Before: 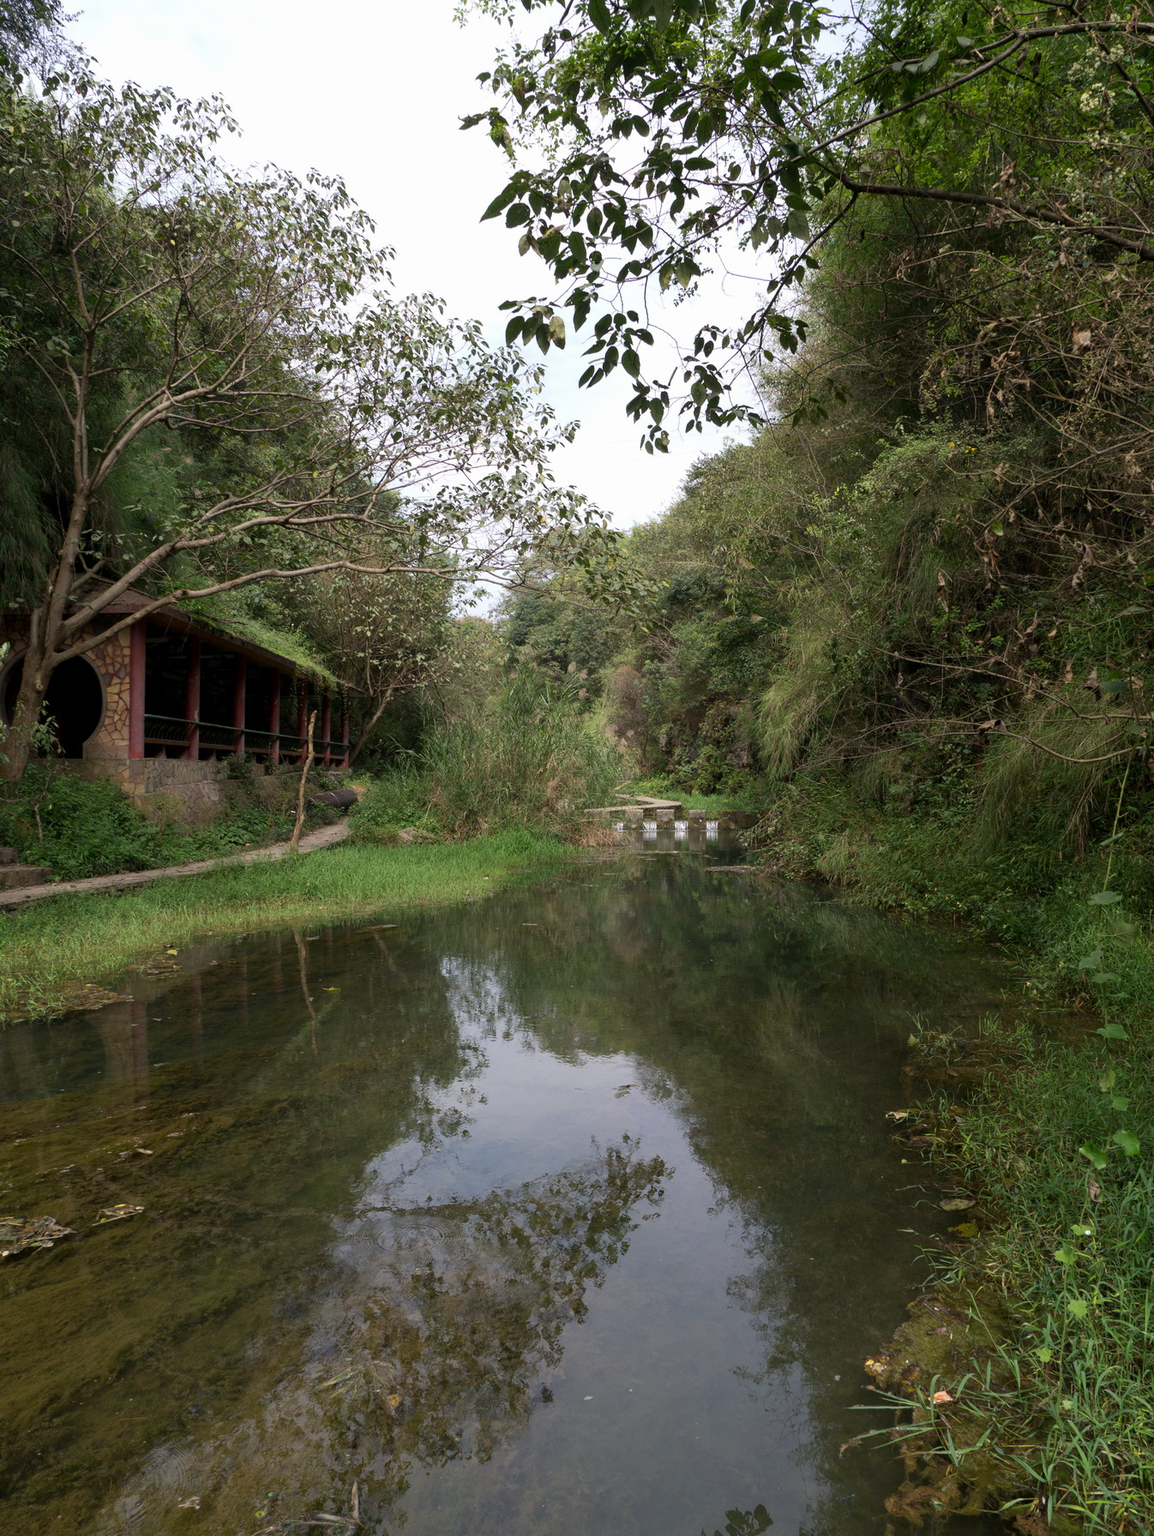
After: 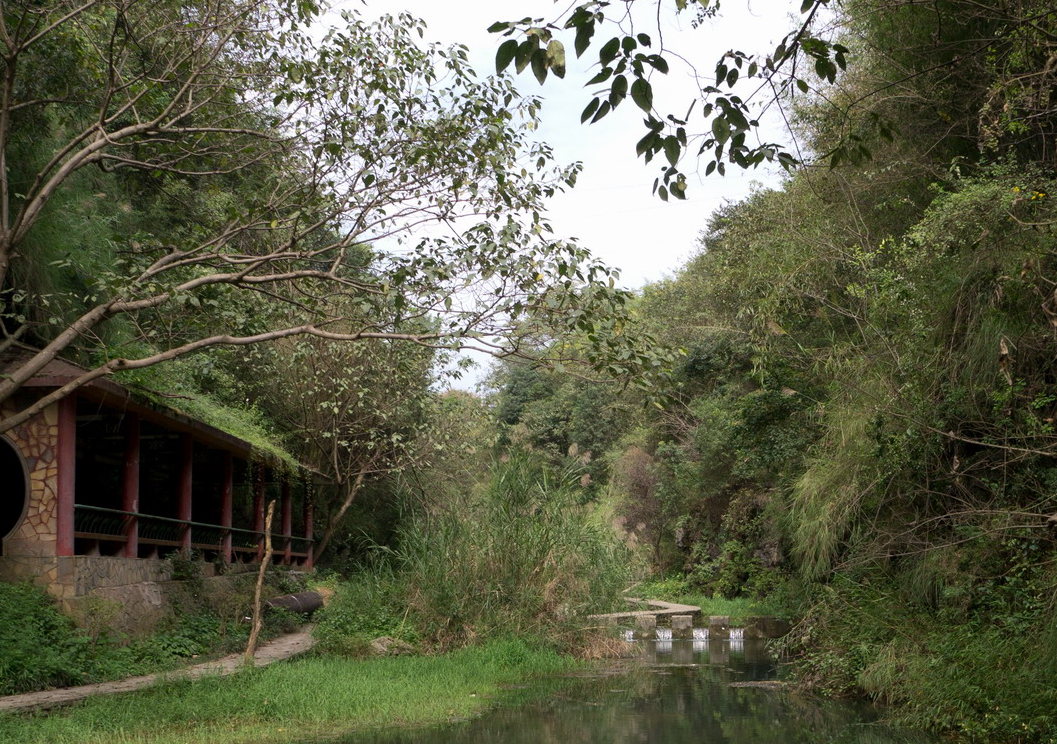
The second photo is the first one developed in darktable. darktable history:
crop: left 7.036%, top 18.398%, right 14.379%, bottom 40.043%
exposure: compensate highlight preservation false
